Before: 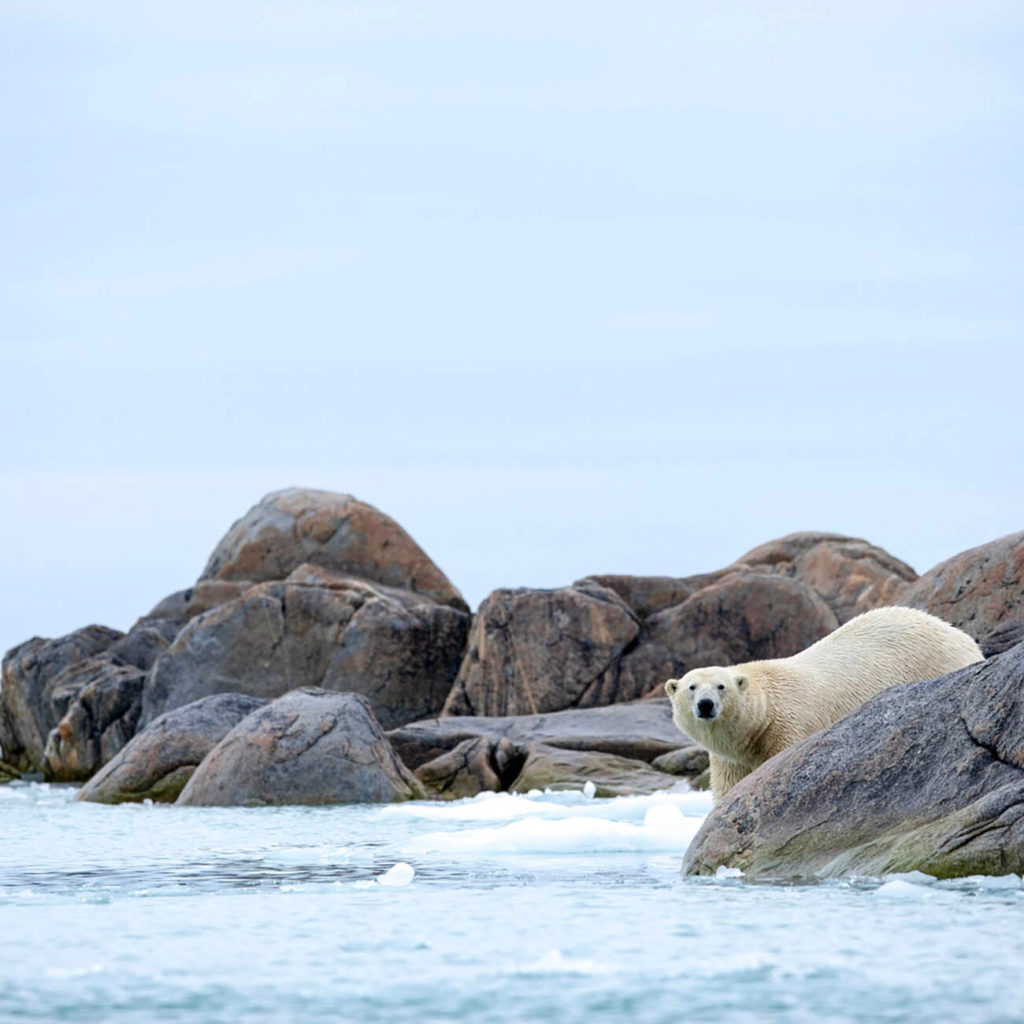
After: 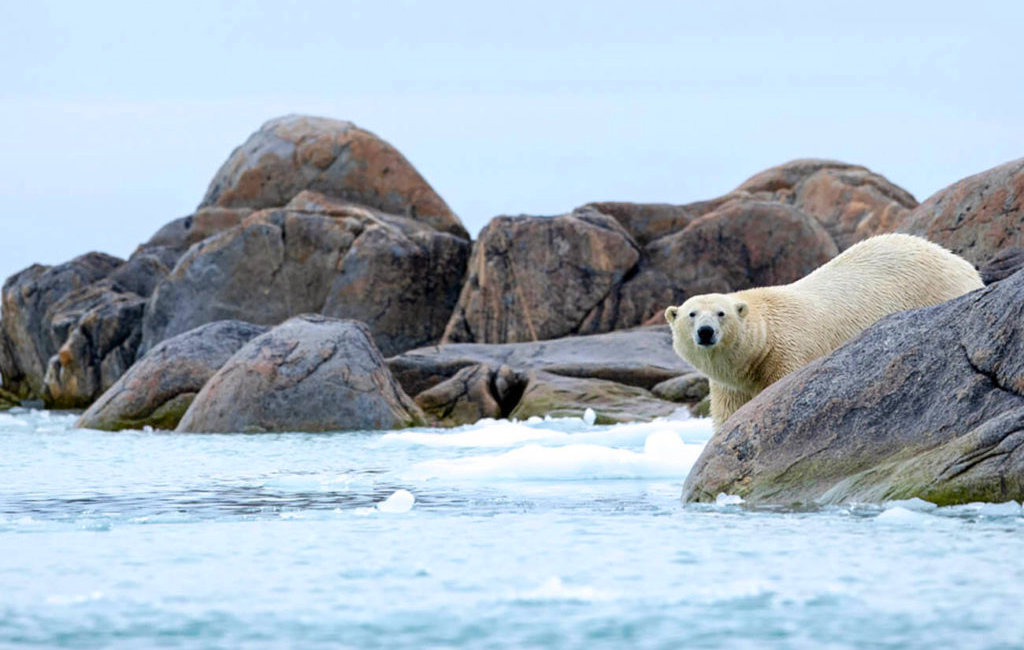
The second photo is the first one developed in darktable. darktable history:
crop and rotate: top 36.435%
color balance: output saturation 120%
